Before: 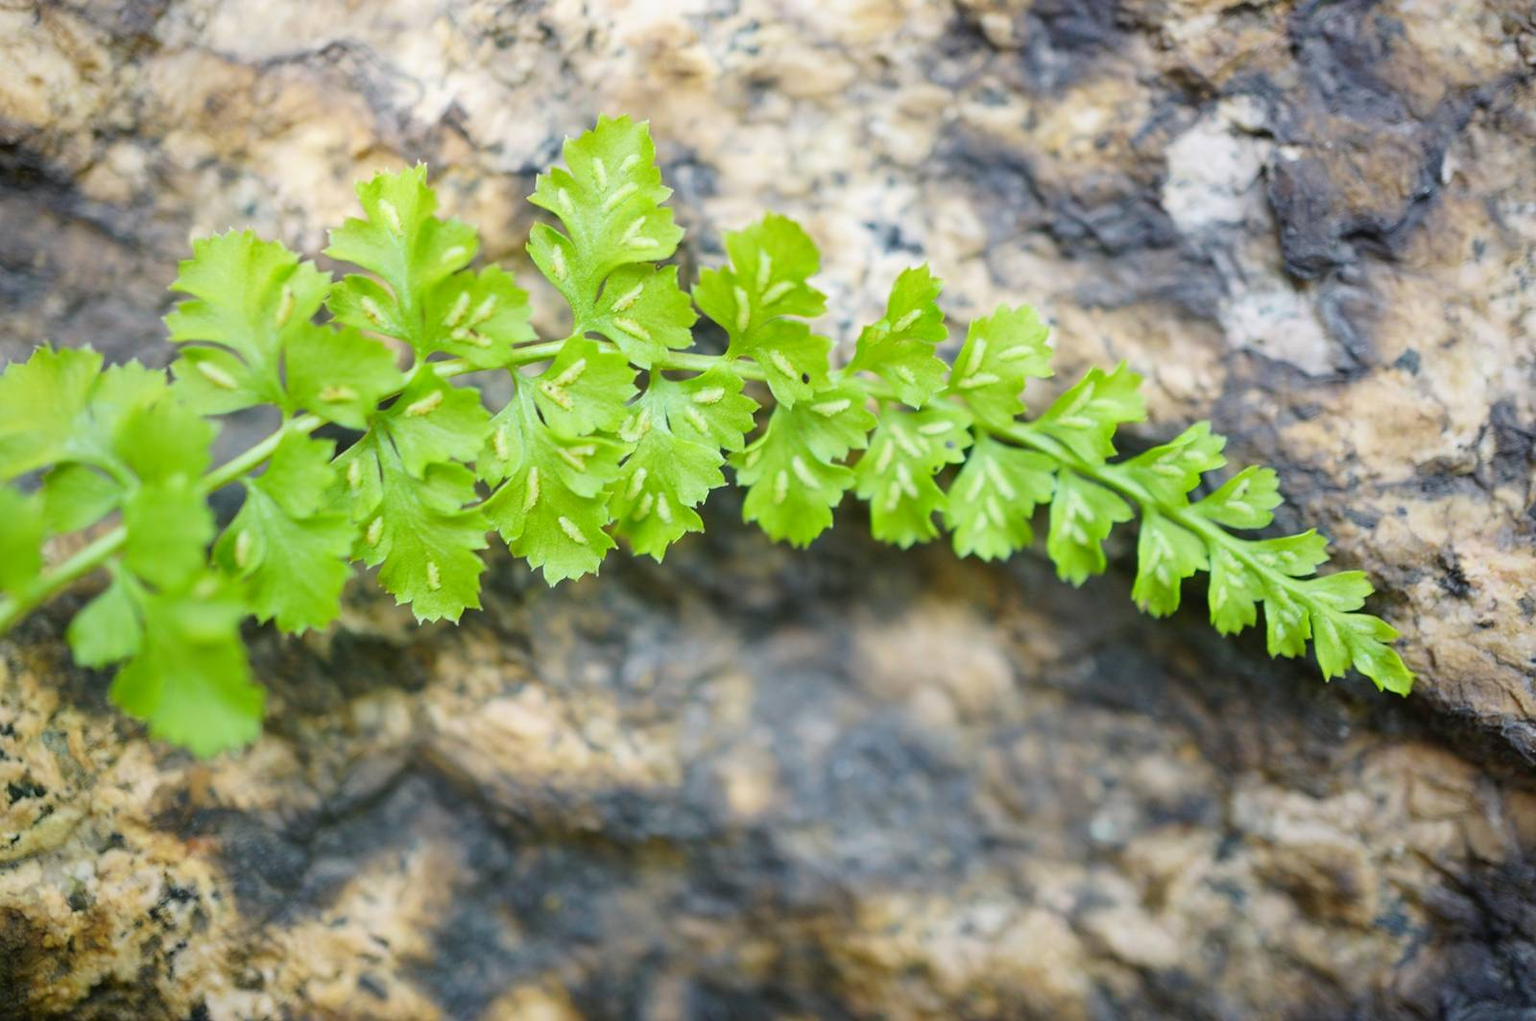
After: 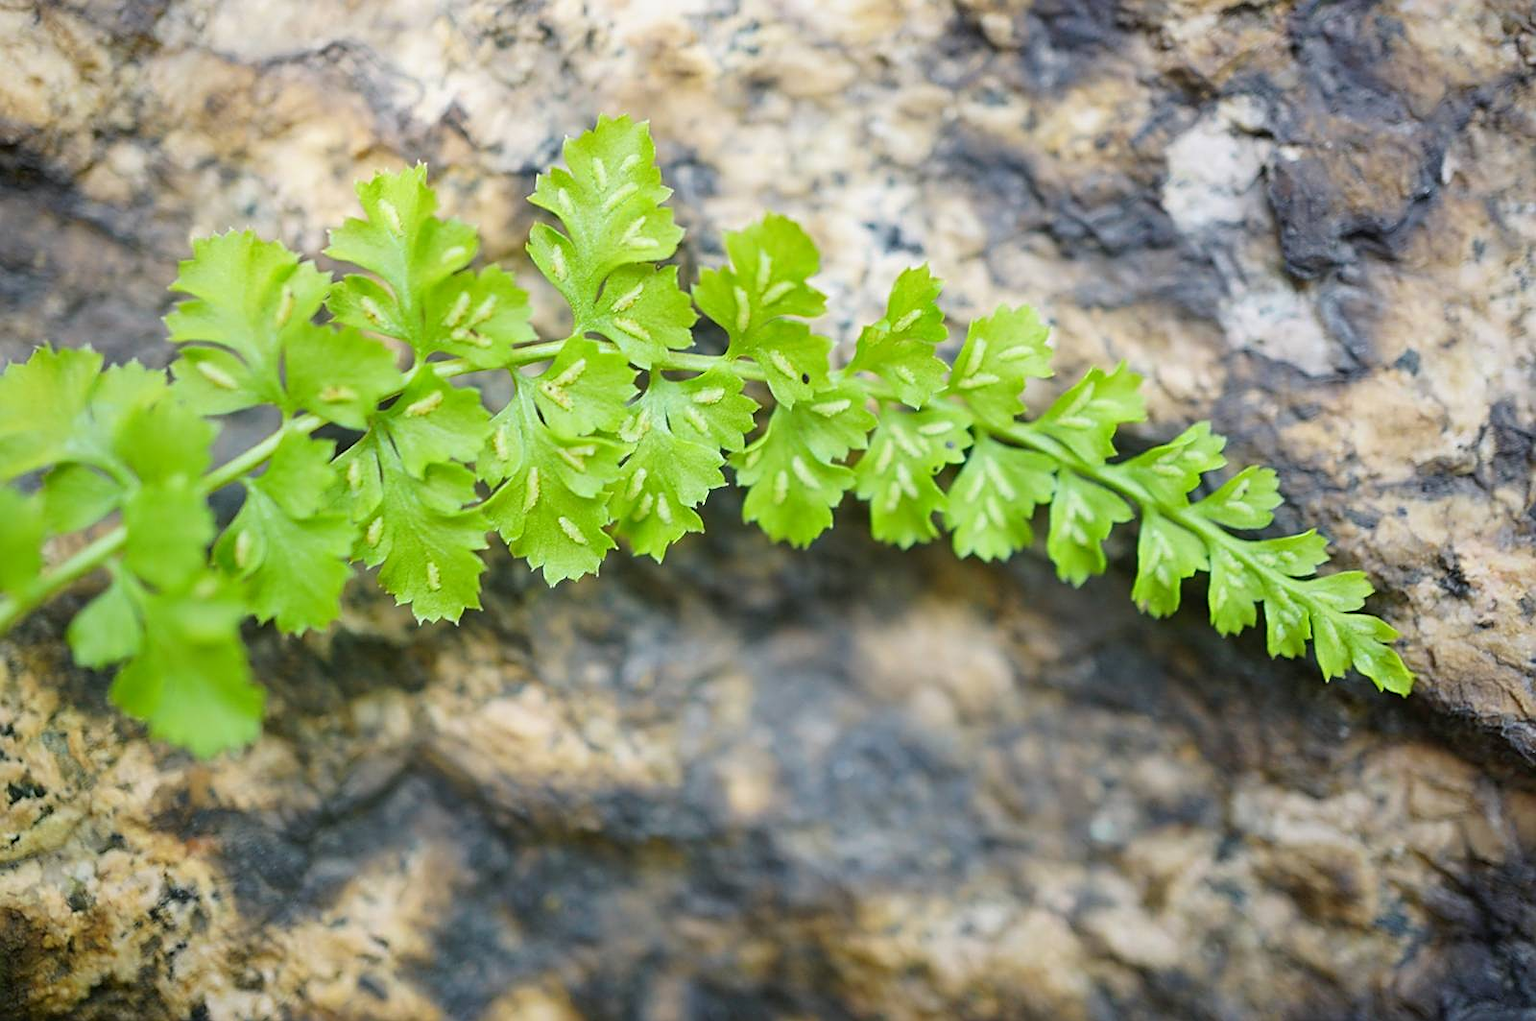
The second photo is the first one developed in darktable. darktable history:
exposure: exposure -0.028 EV, compensate highlight preservation false
sharpen: on, module defaults
